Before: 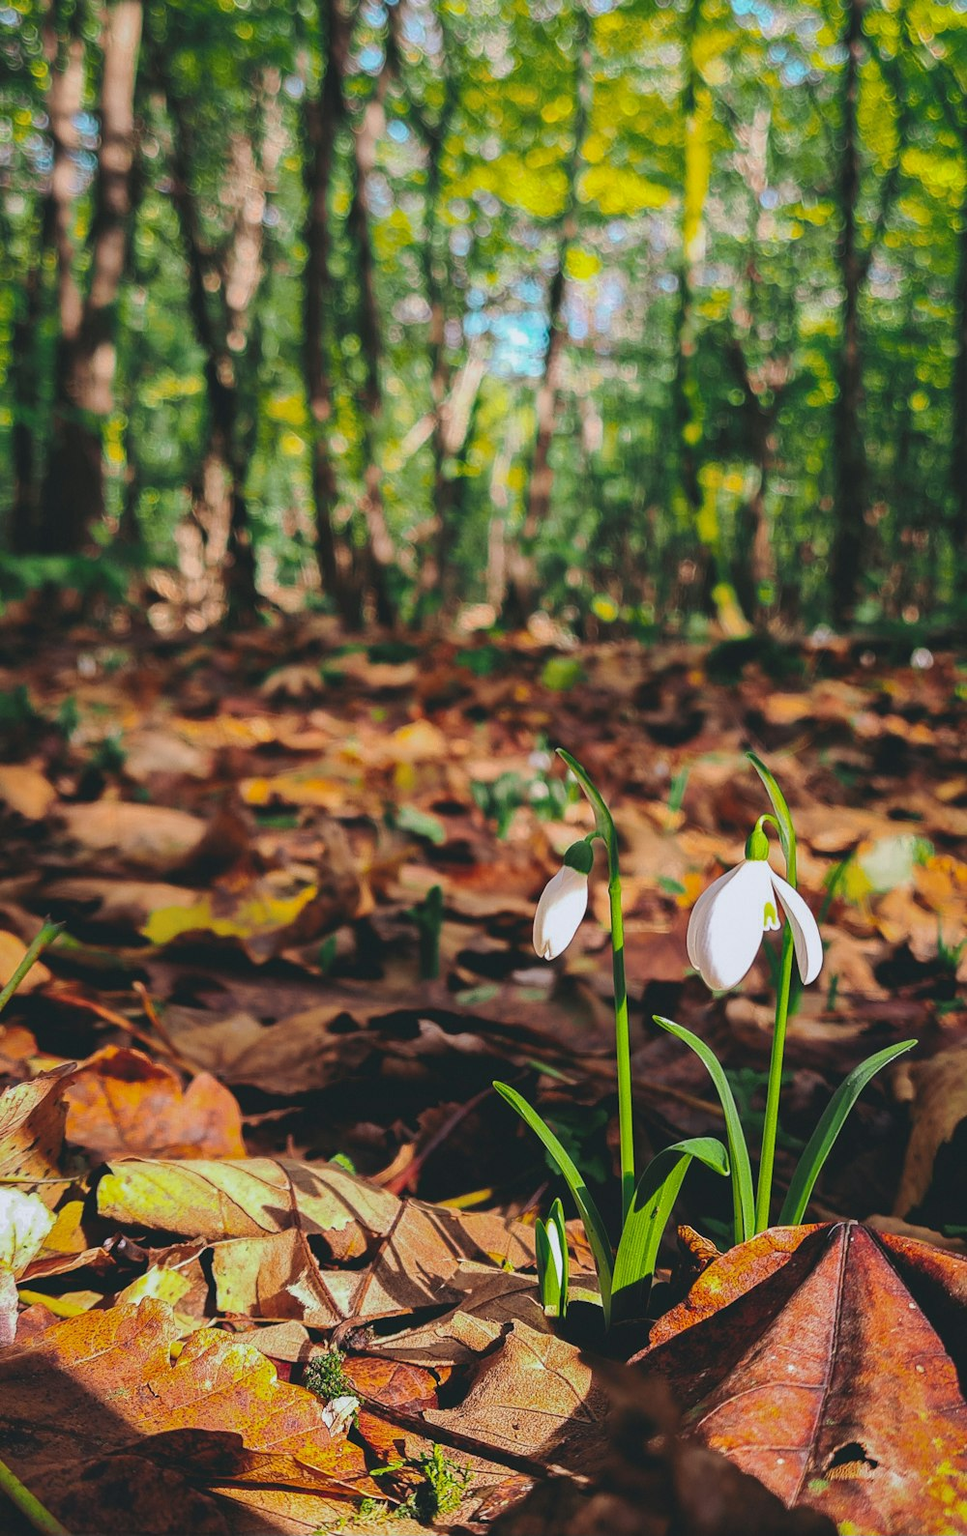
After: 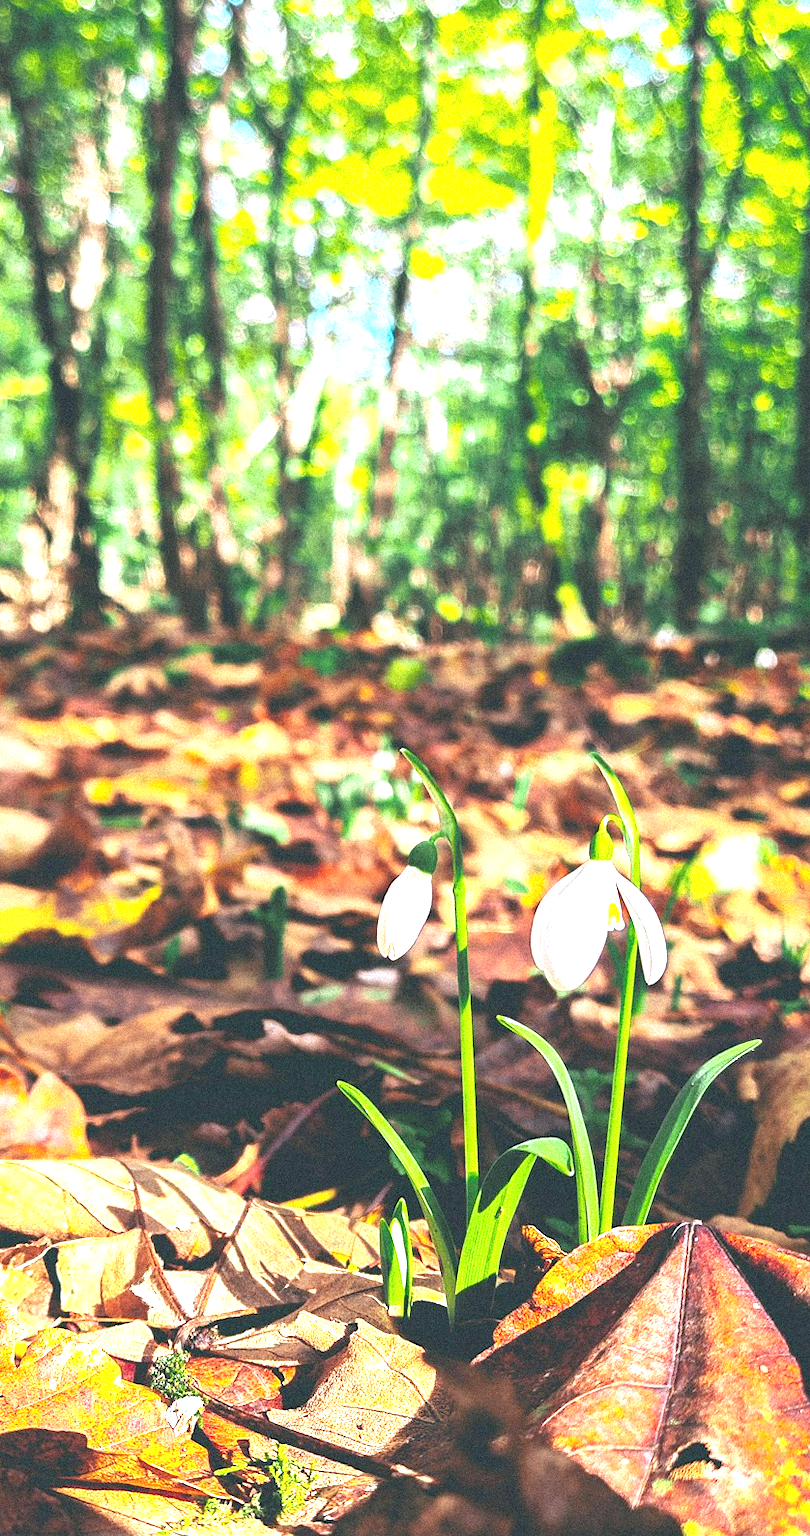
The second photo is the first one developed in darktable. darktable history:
exposure: black level correction 0, exposure 1.741 EV, compensate exposure bias true, compensate highlight preservation false
white balance: red 0.925, blue 1.046
grain: coarseness 9.38 ISO, strength 34.99%, mid-tones bias 0%
crop: left 16.145%
